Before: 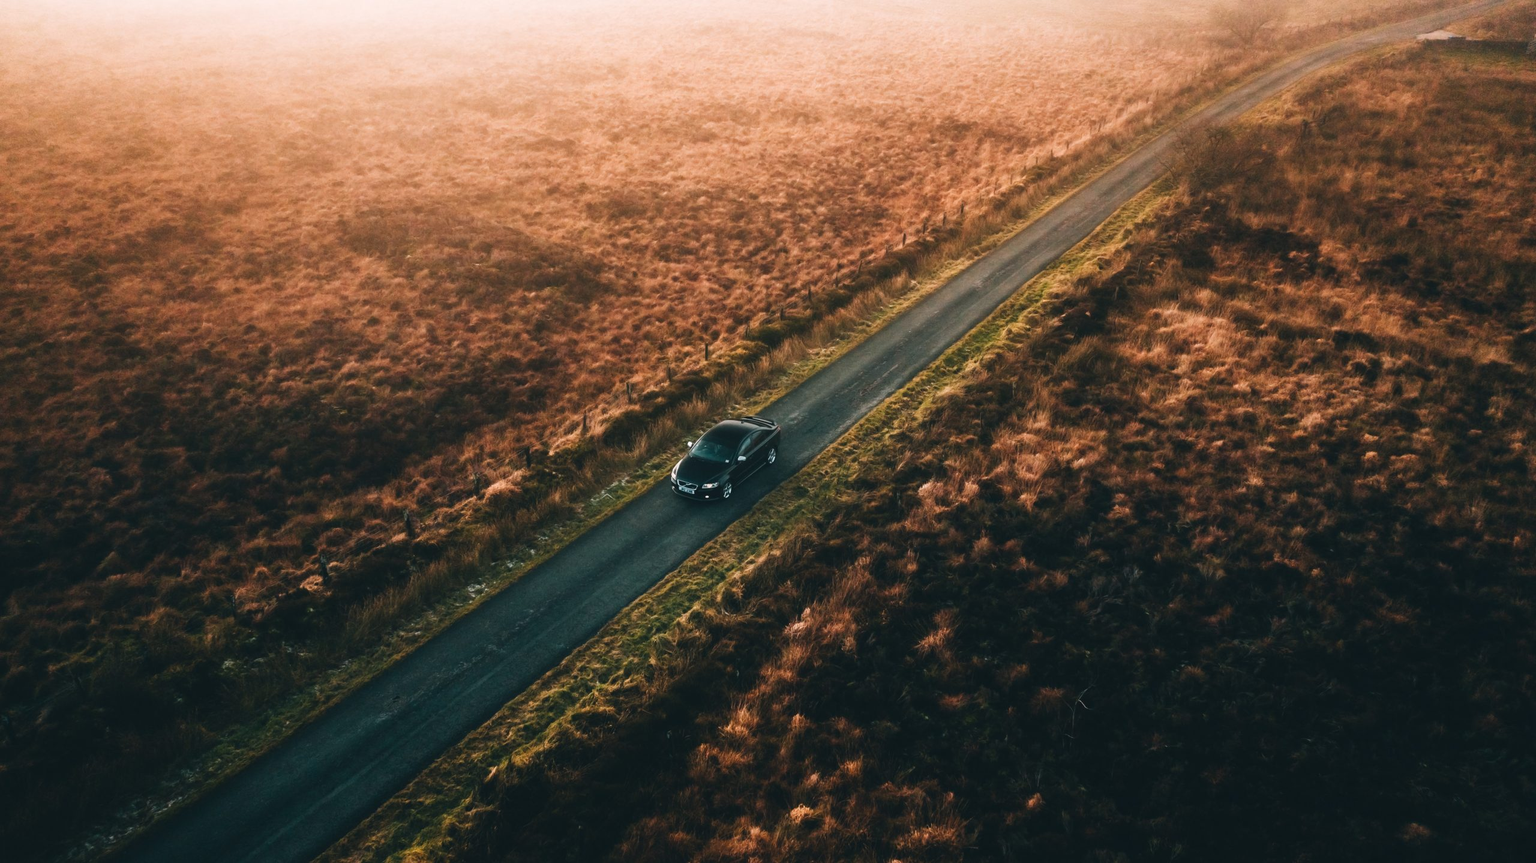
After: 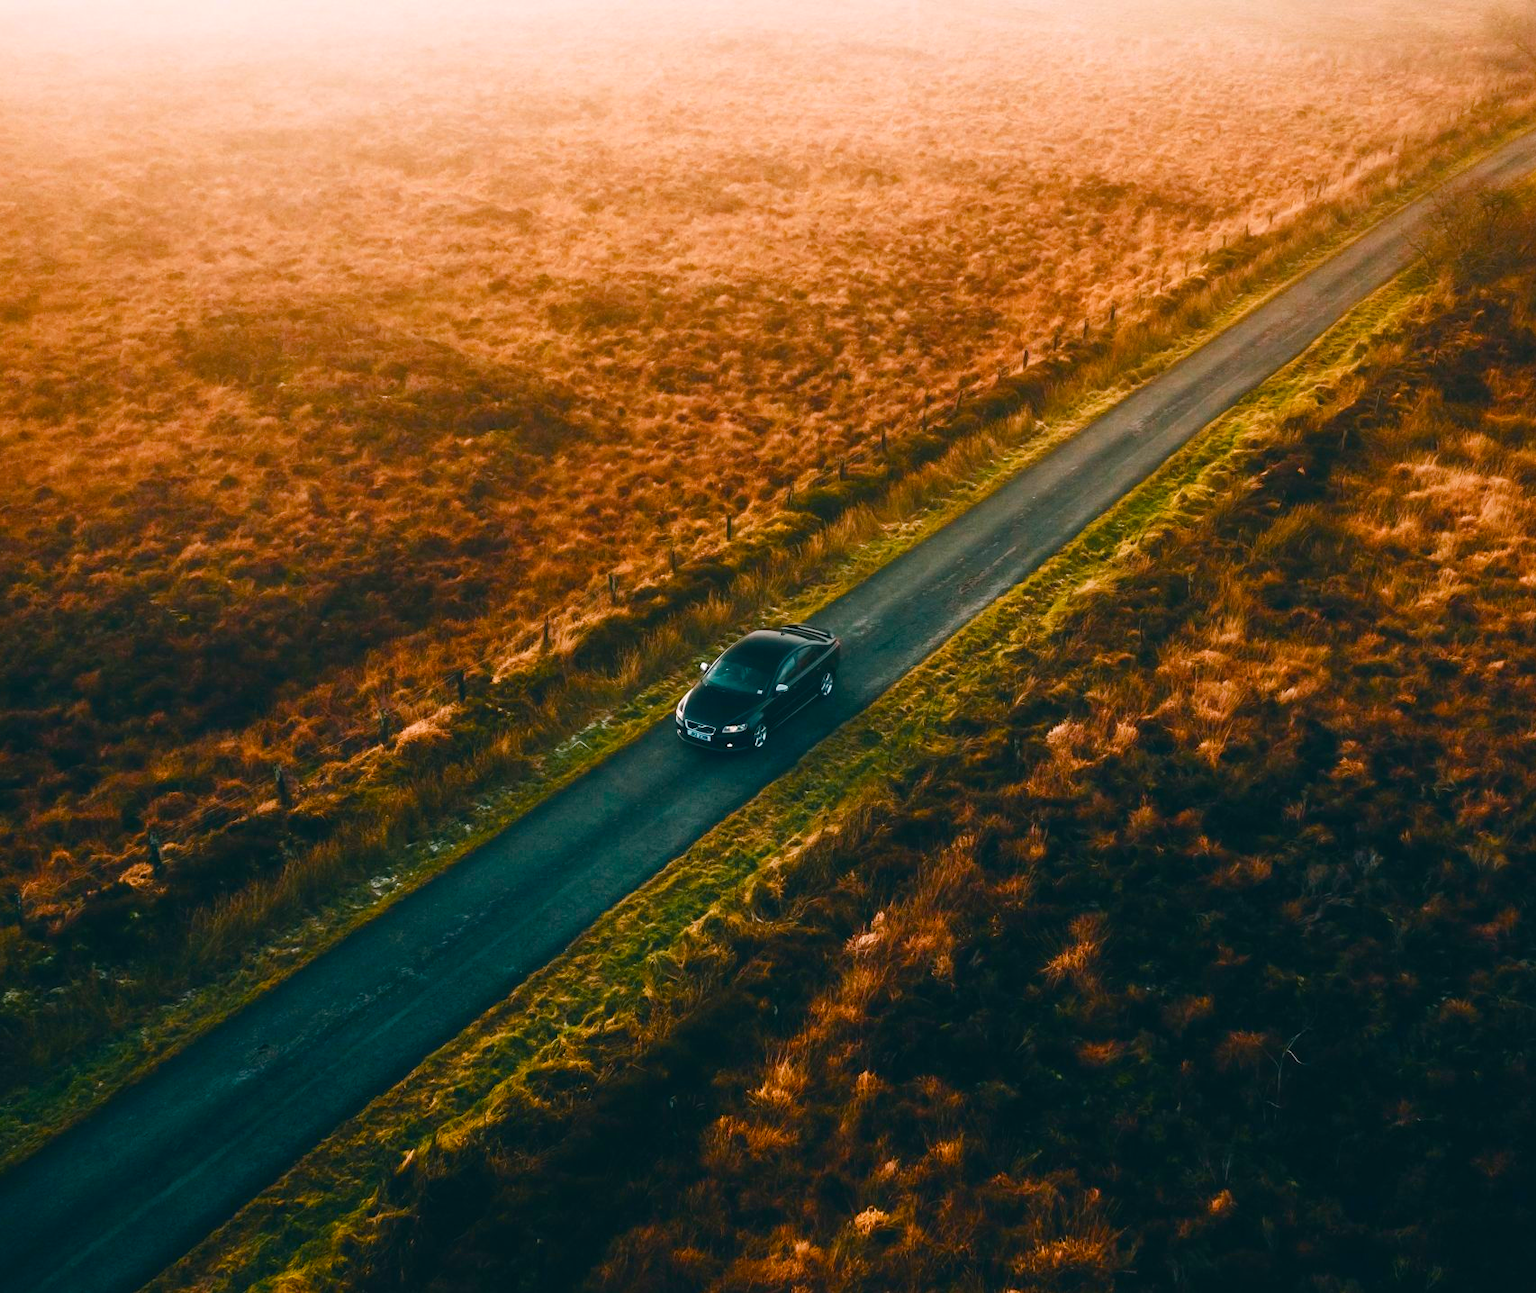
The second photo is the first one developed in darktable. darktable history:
crop and rotate: left 14.385%, right 18.948%
color balance rgb: perceptual saturation grading › global saturation 20%, perceptual saturation grading › highlights -25%, perceptual saturation grading › shadows 25%, global vibrance 50%
